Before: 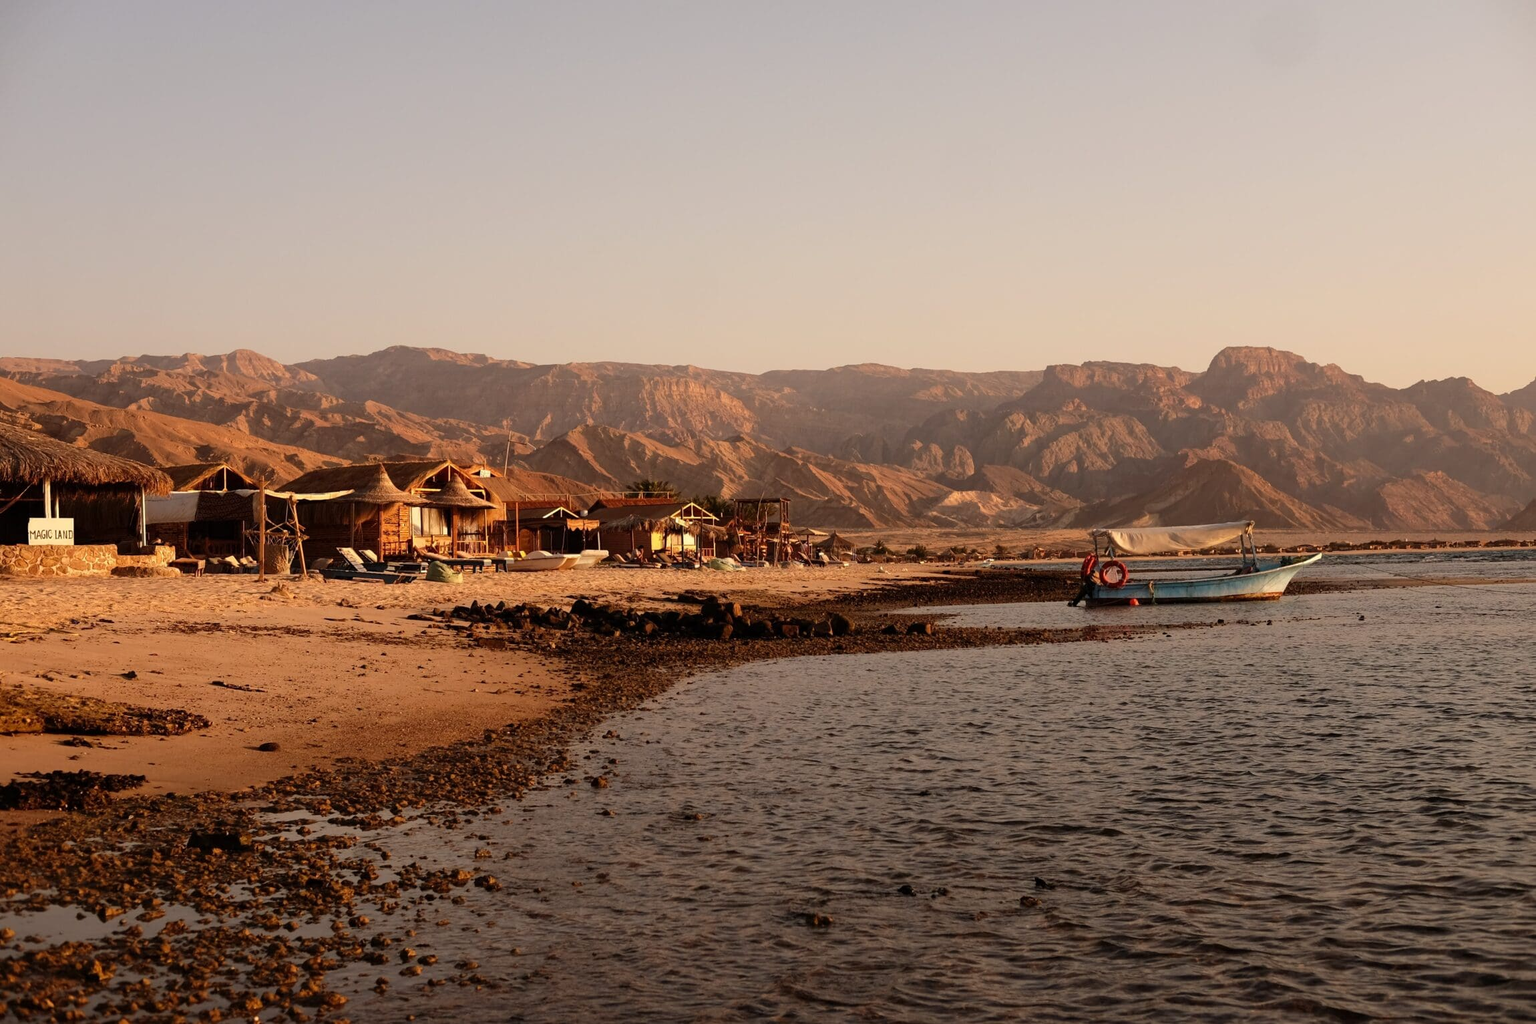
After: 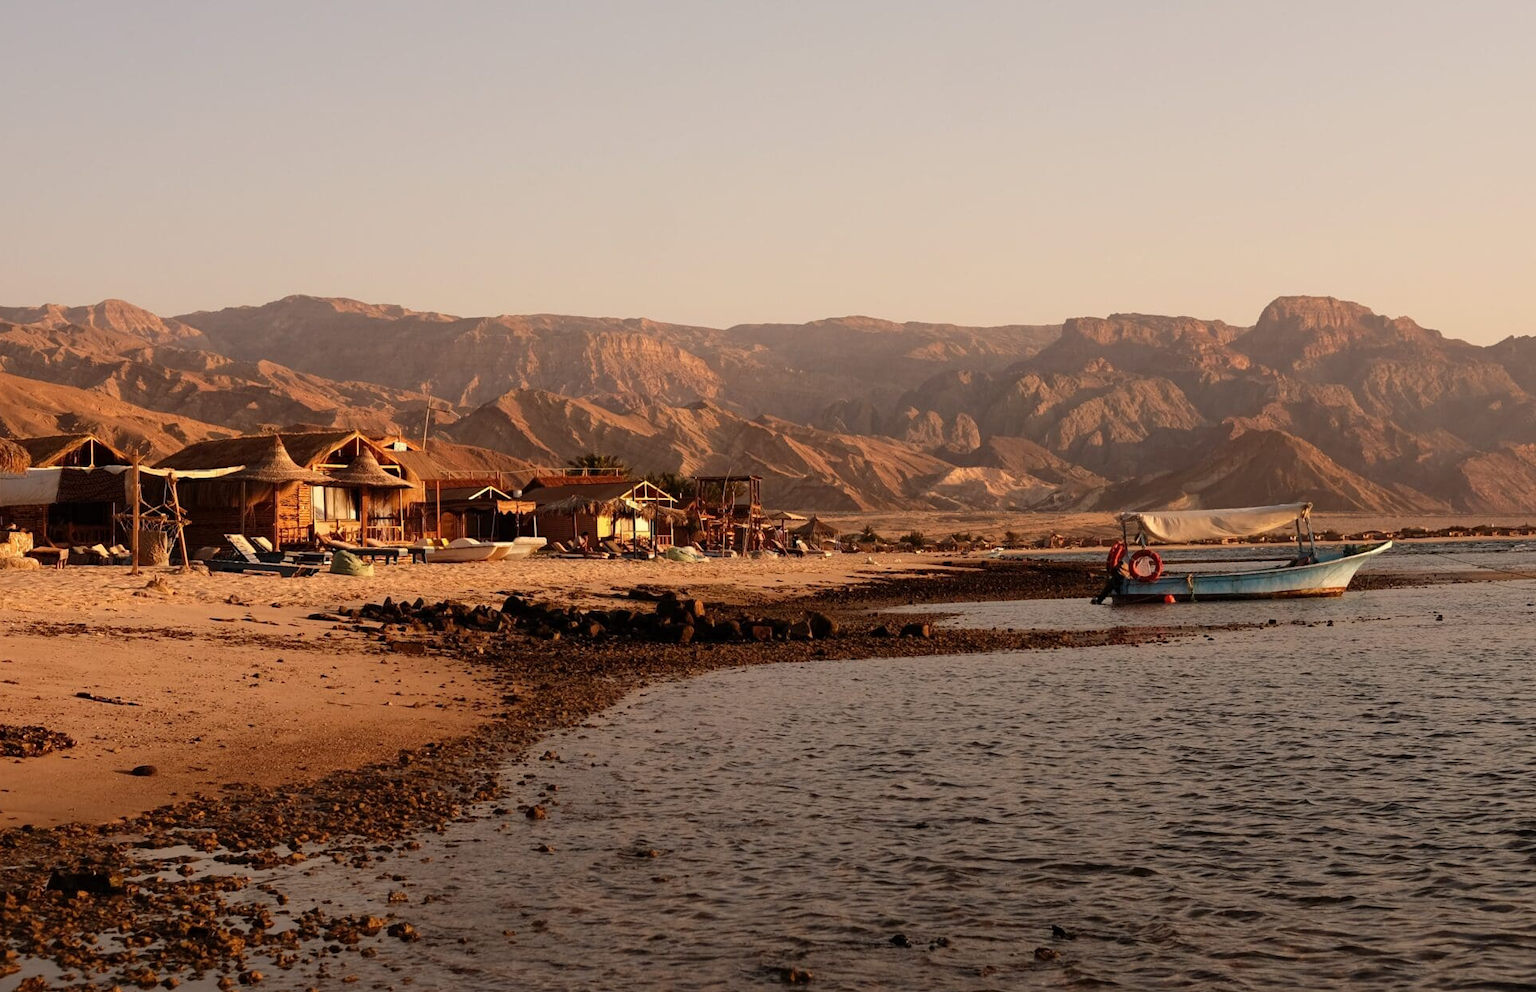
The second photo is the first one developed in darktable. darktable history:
crop and rotate: left 9.641%, top 9.463%, right 5.968%, bottom 8.744%
